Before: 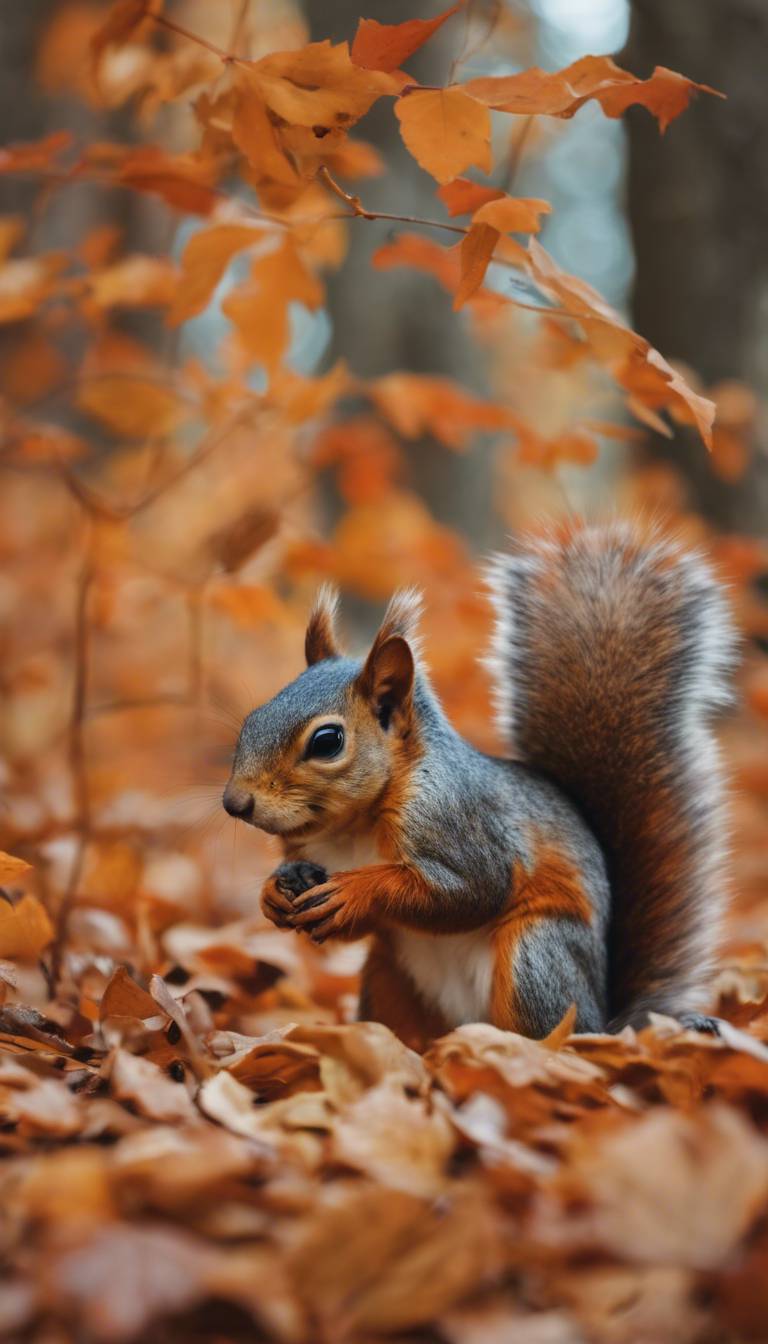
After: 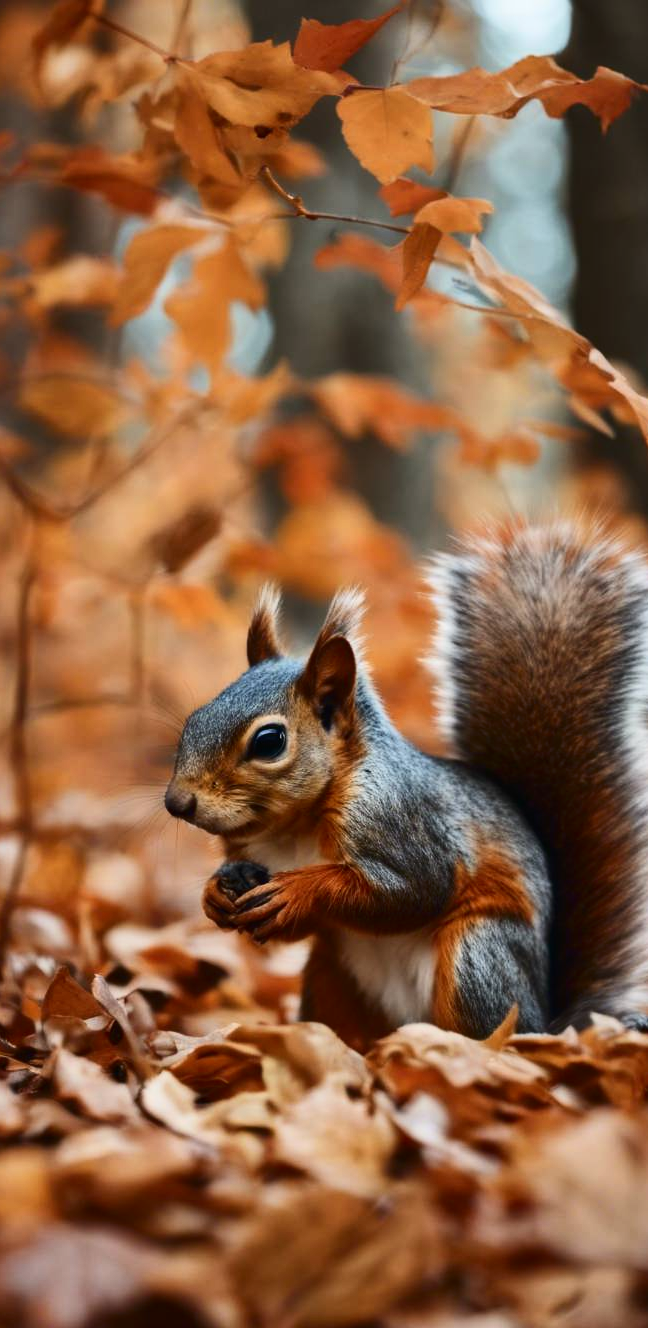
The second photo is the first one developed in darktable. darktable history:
contrast brightness saturation: contrast 0.28
crop: left 7.598%, right 7.873%
